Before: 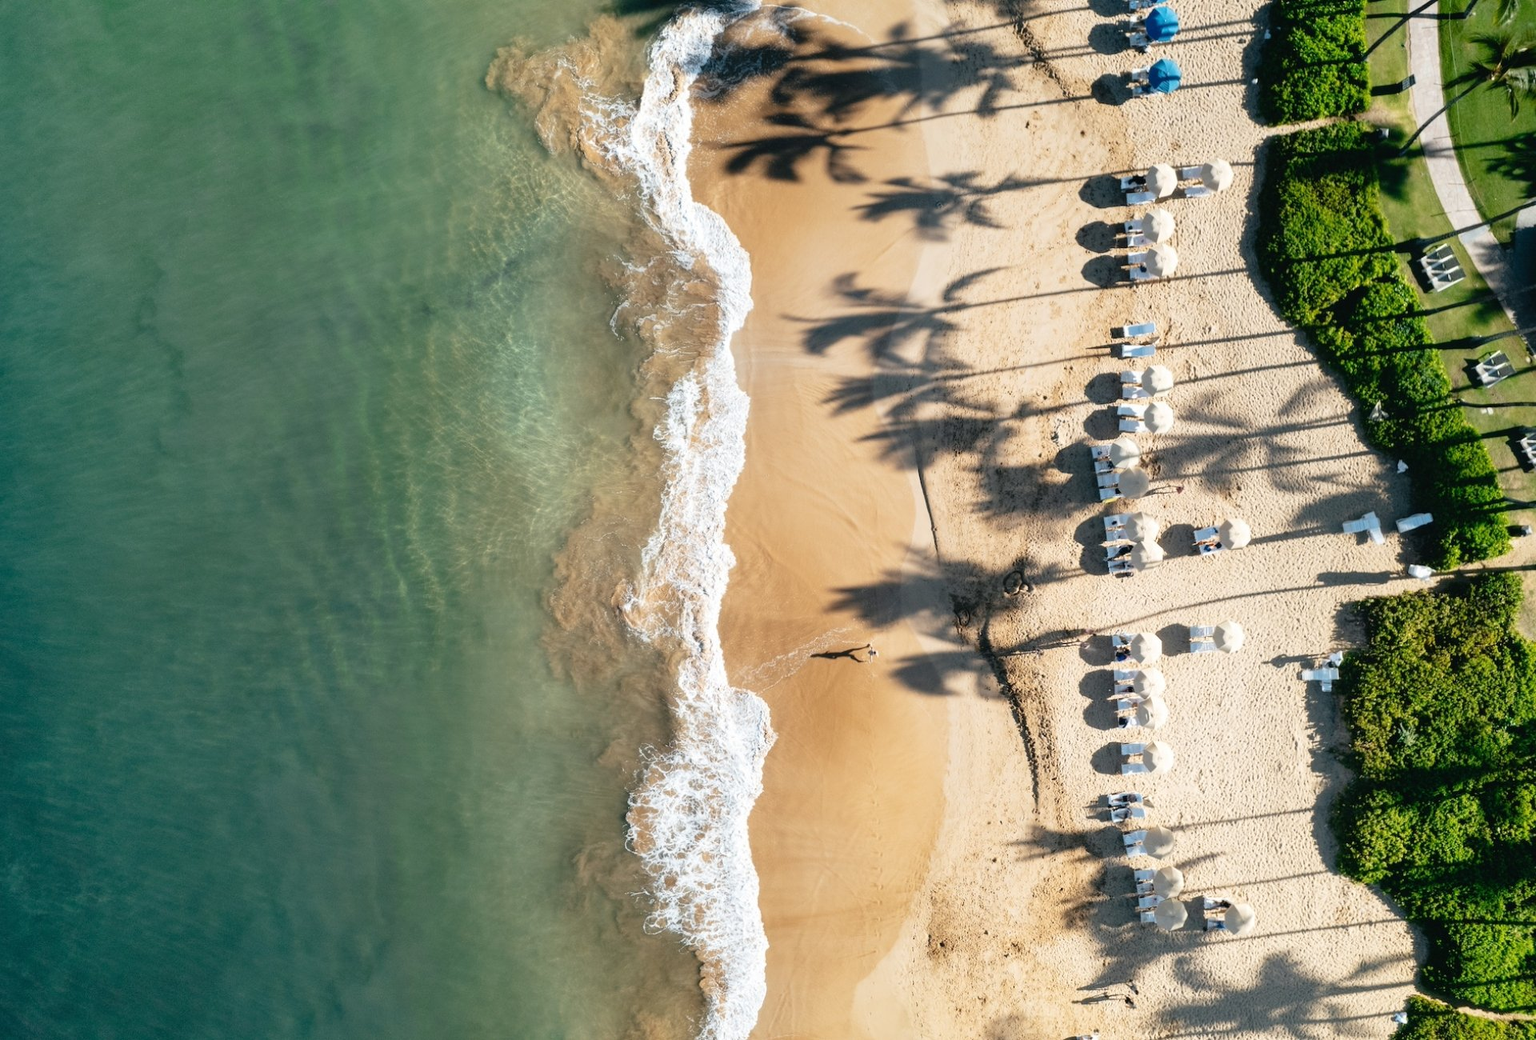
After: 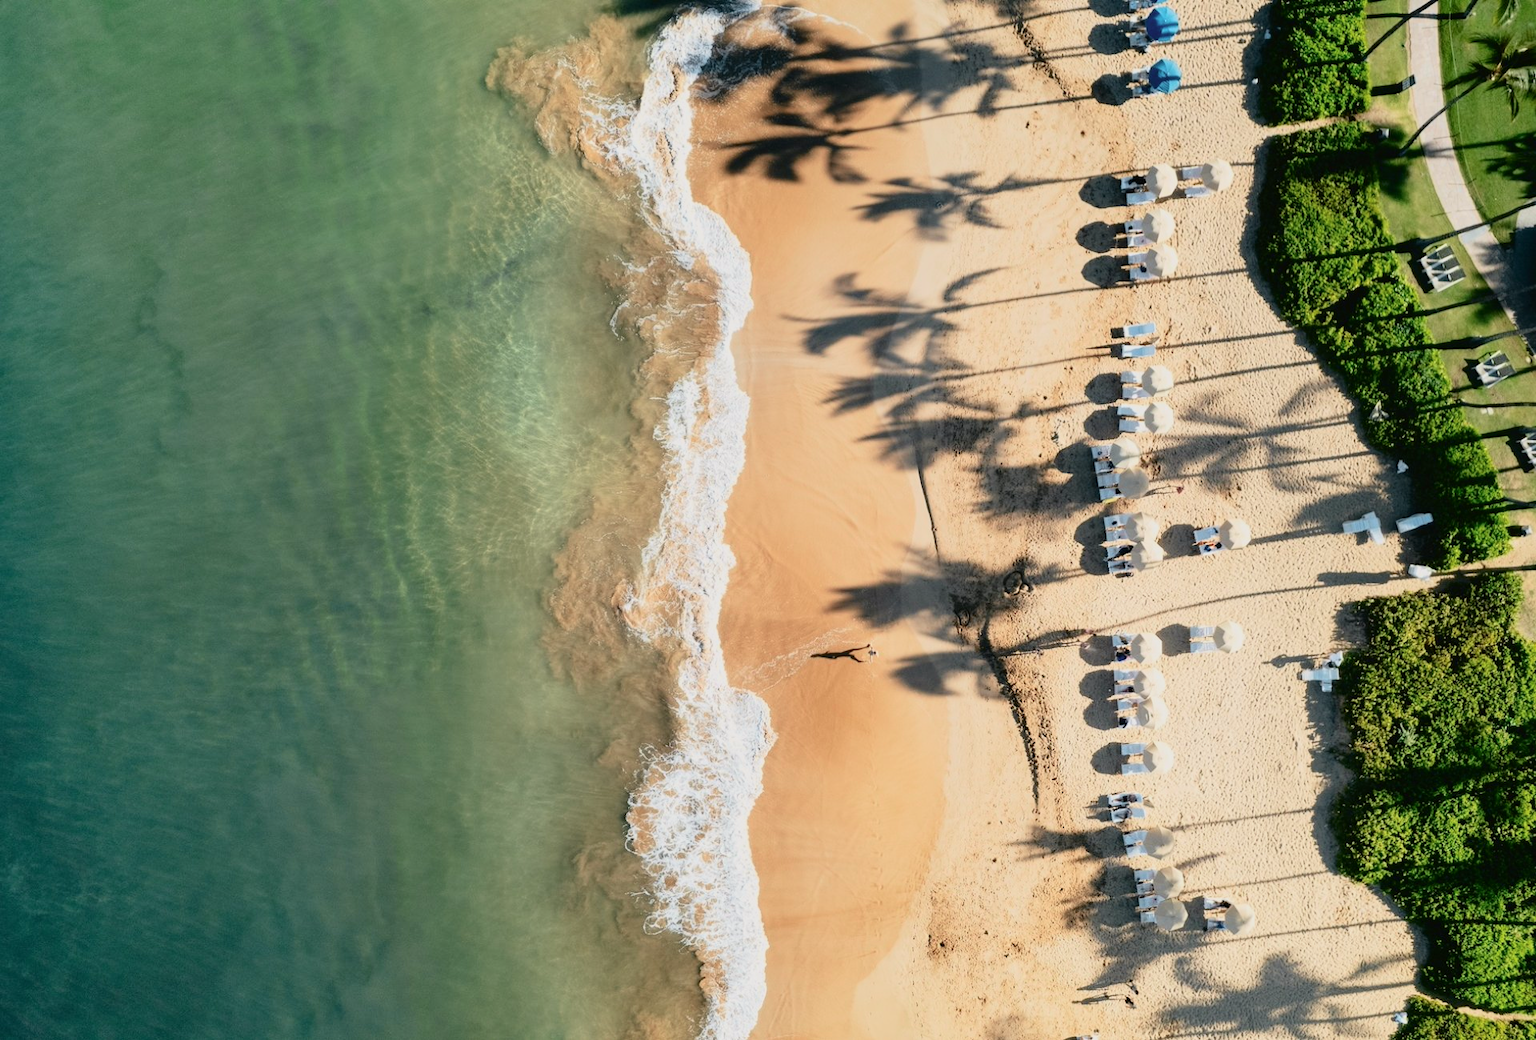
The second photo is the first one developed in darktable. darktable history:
tone curve: curves: ch0 [(0, 0) (0.091, 0.074) (0.184, 0.168) (0.491, 0.519) (0.748, 0.765) (1, 0.919)]; ch1 [(0, 0) (0.179, 0.173) (0.322, 0.32) (0.424, 0.424) (0.502, 0.504) (0.56, 0.578) (0.631, 0.667) (0.777, 0.806) (1, 1)]; ch2 [(0, 0) (0.434, 0.447) (0.483, 0.487) (0.547, 0.564) (0.676, 0.673) (1, 1)], color space Lab, independent channels, preserve colors none
